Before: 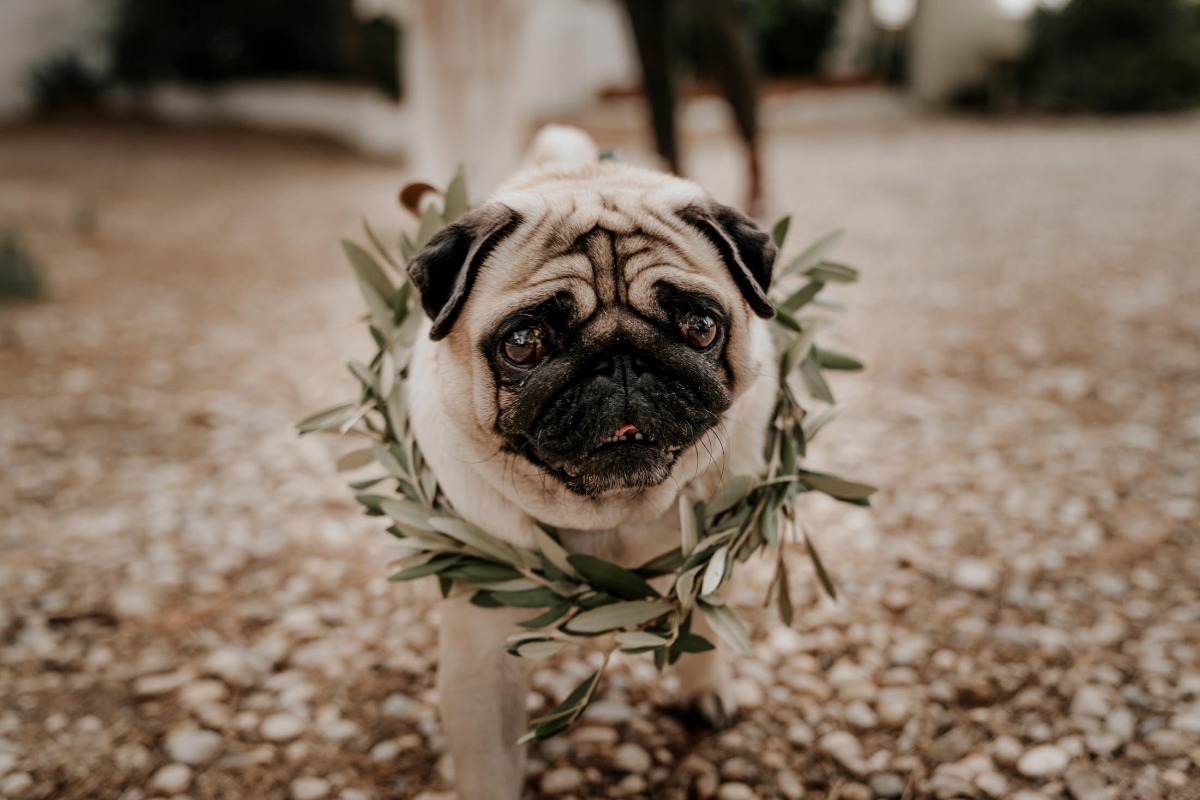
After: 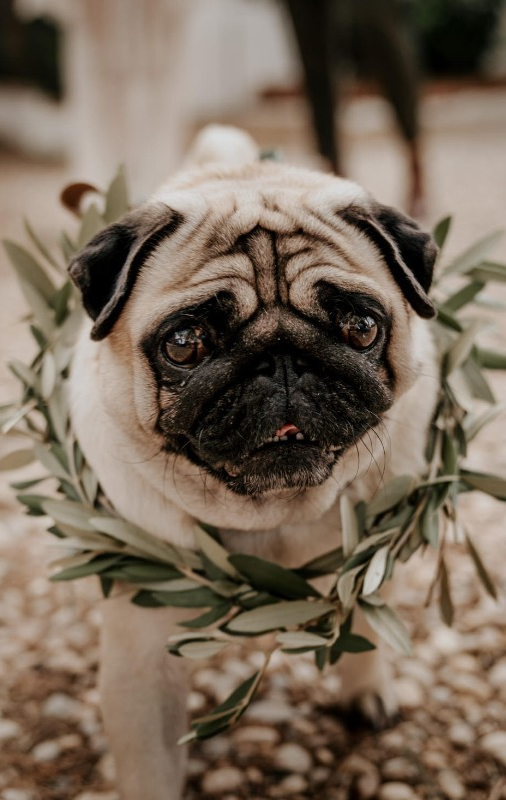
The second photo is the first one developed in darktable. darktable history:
crop: left 28.28%, right 29.531%
